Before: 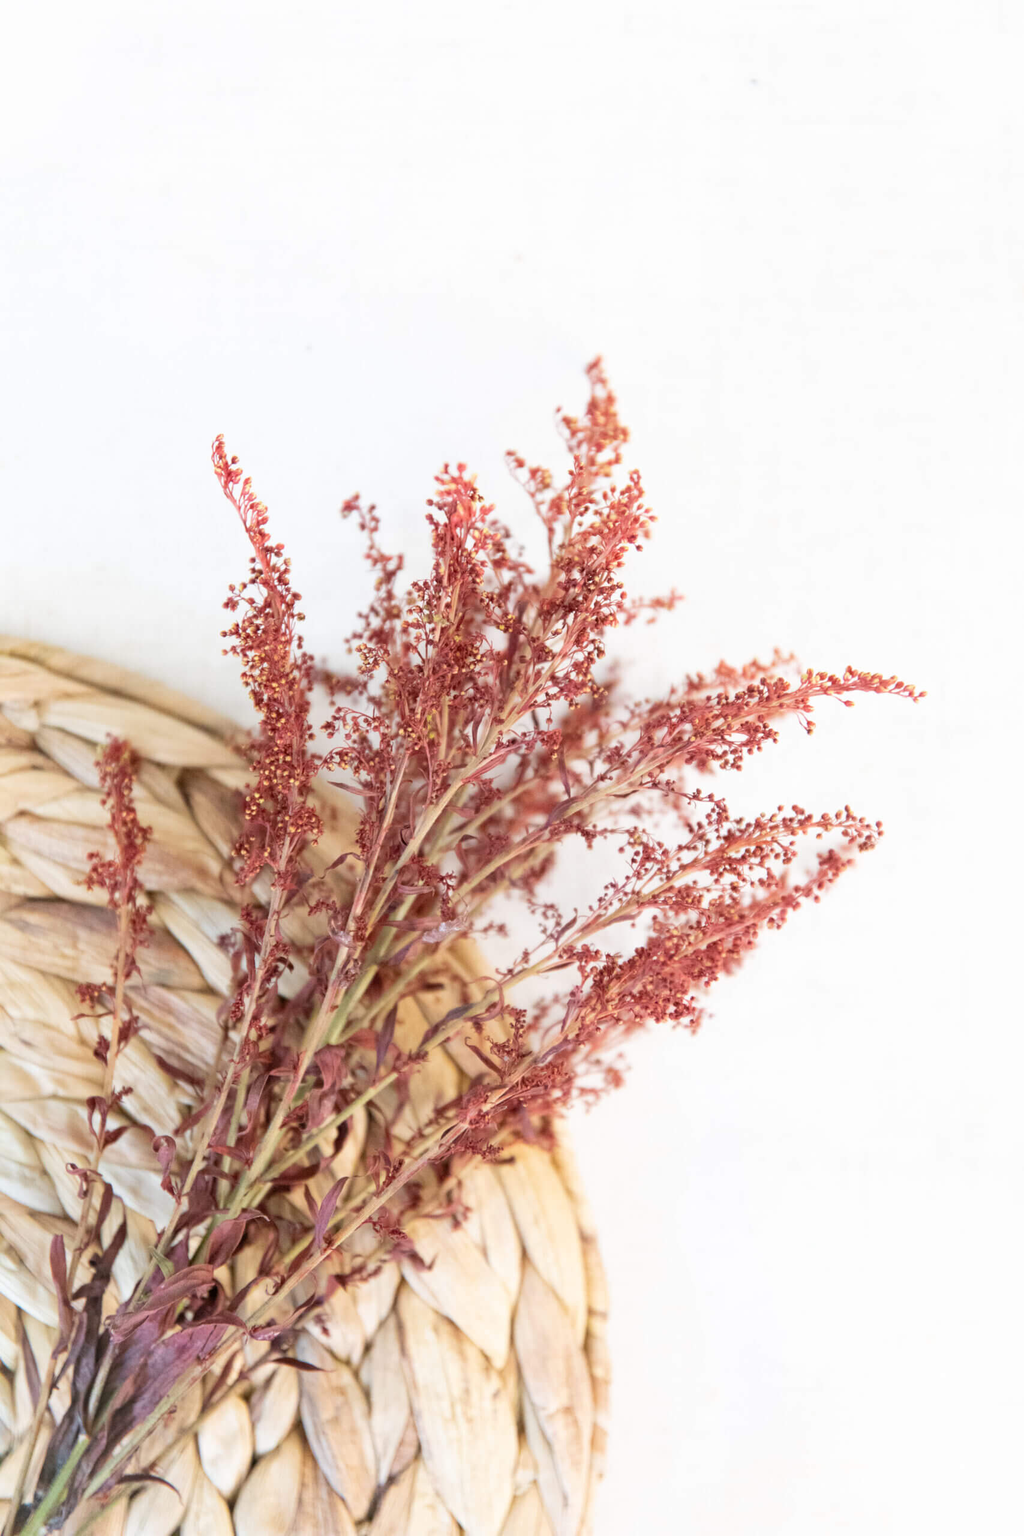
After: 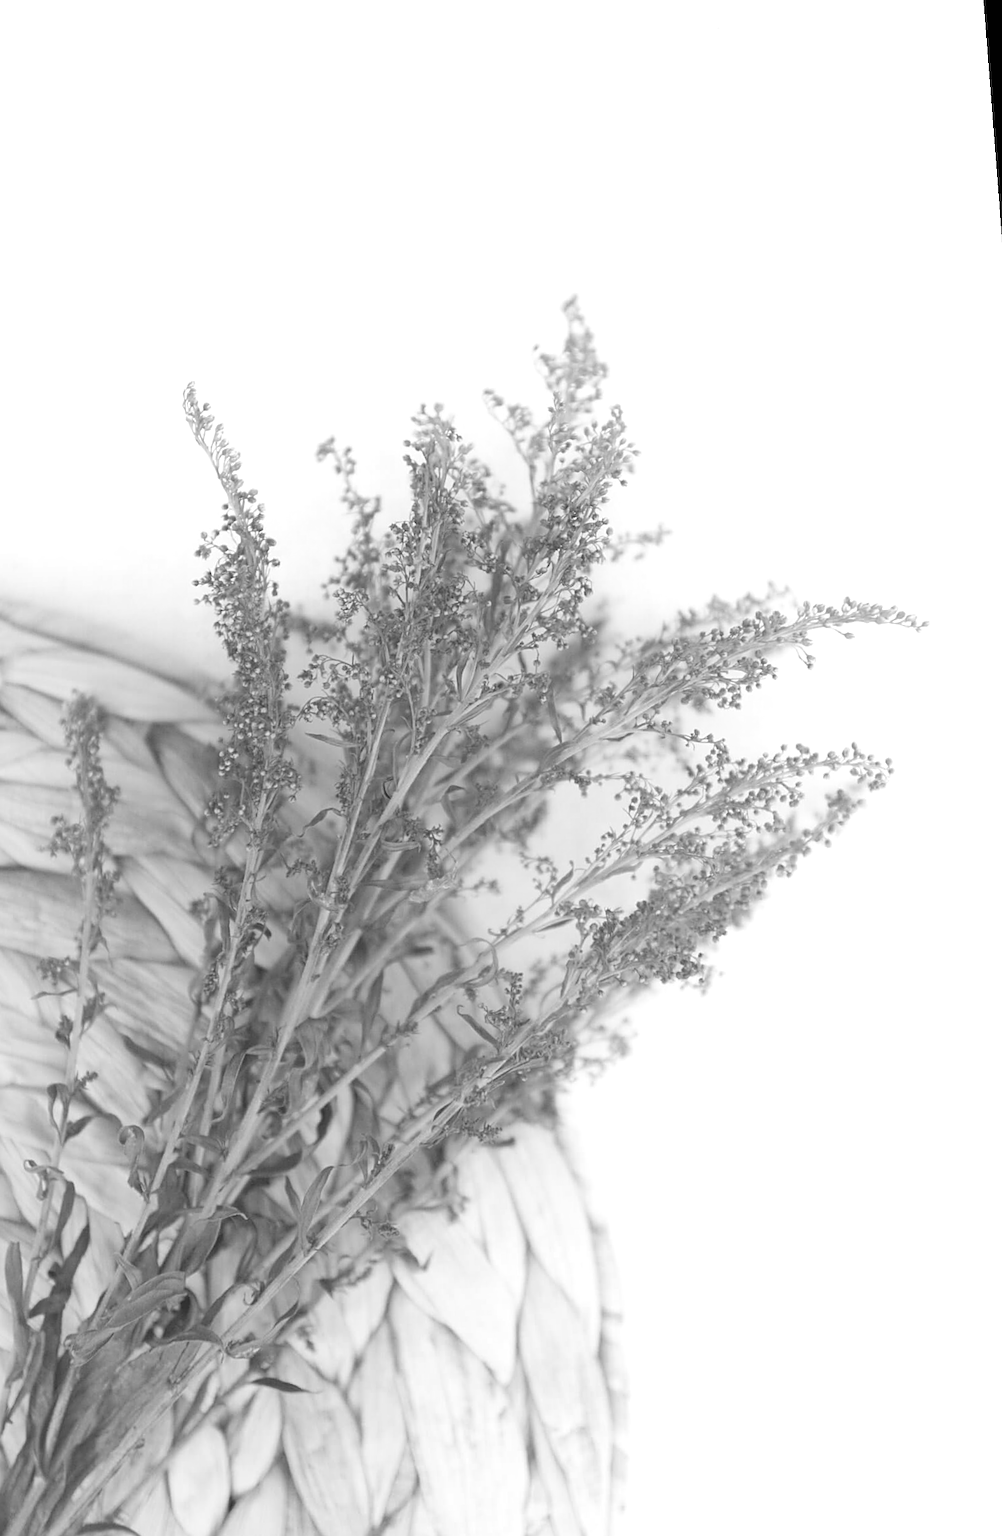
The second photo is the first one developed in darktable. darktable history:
monochrome: on, module defaults
sharpen: on, module defaults
exposure: black level correction 0, exposure 0.2 EV, compensate exposure bias true, compensate highlight preservation false
contrast equalizer: octaves 7, y [[0.6 ×6], [0.55 ×6], [0 ×6], [0 ×6], [0 ×6]], mix -1
rotate and perspective: rotation -1.68°, lens shift (vertical) -0.146, crop left 0.049, crop right 0.912, crop top 0.032, crop bottom 0.96
